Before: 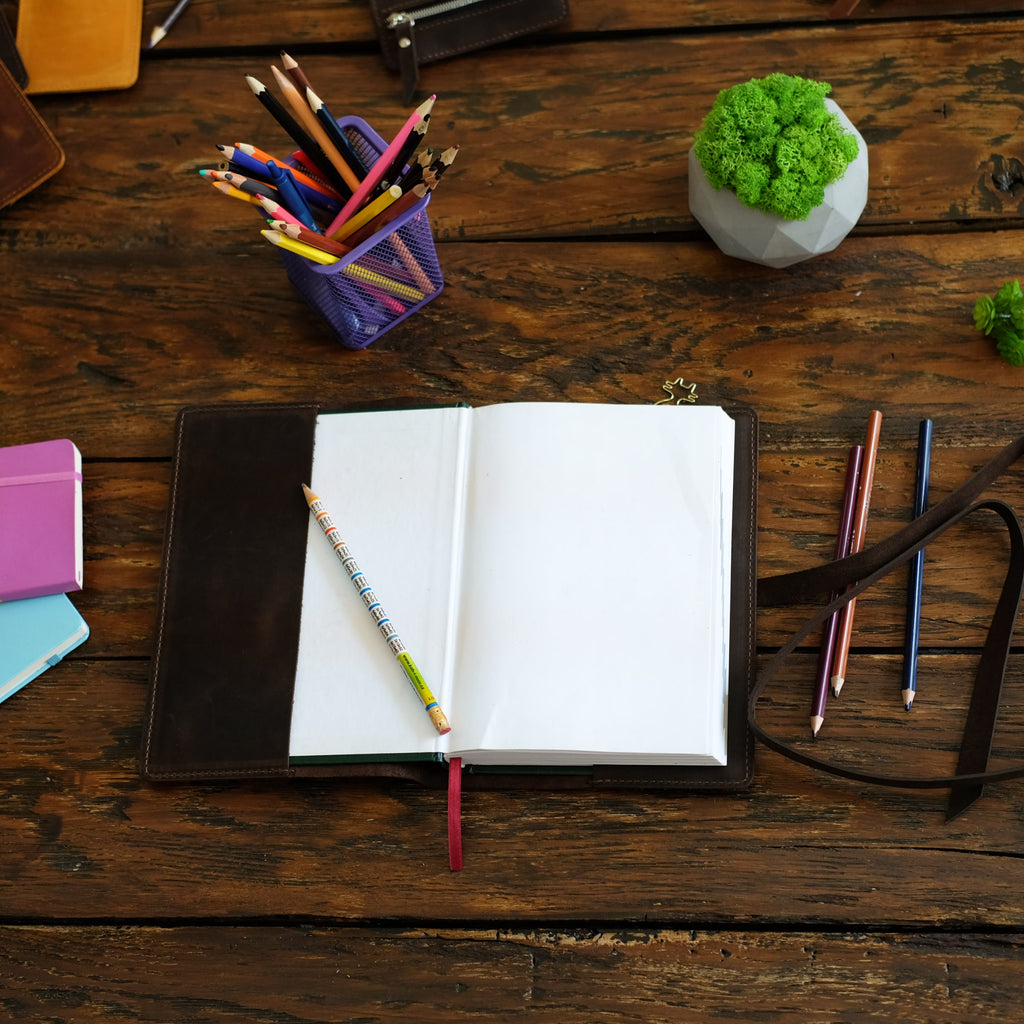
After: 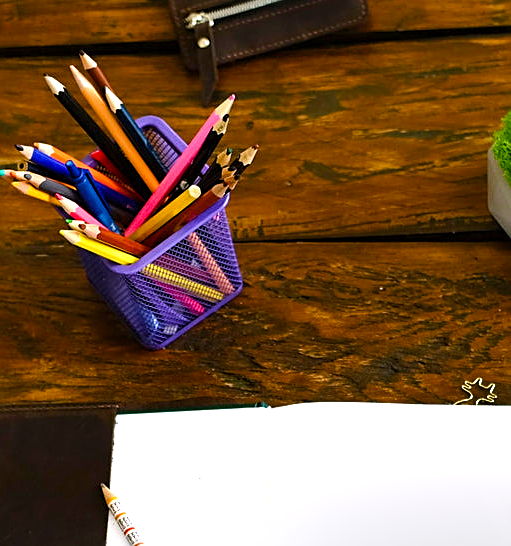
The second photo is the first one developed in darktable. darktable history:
exposure: exposure 0.553 EV, compensate exposure bias true, compensate highlight preservation false
color balance rgb: highlights gain › chroma 1.52%, highlights gain › hue 309.06°, perceptual saturation grading › global saturation 43.875%, perceptual saturation grading › highlights -50.404%, perceptual saturation grading › shadows 30.303%, perceptual brilliance grading › highlights 9.614%, perceptual brilliance grading › shadows -5.103%, global vibrance 20%
sharpen: on, module defaults
shadows and highlights: shadows 43.44, white point adjustment -1.62, soften with gaussian
crop: left 19.645%, right 30.399%, bottom 46.618%
